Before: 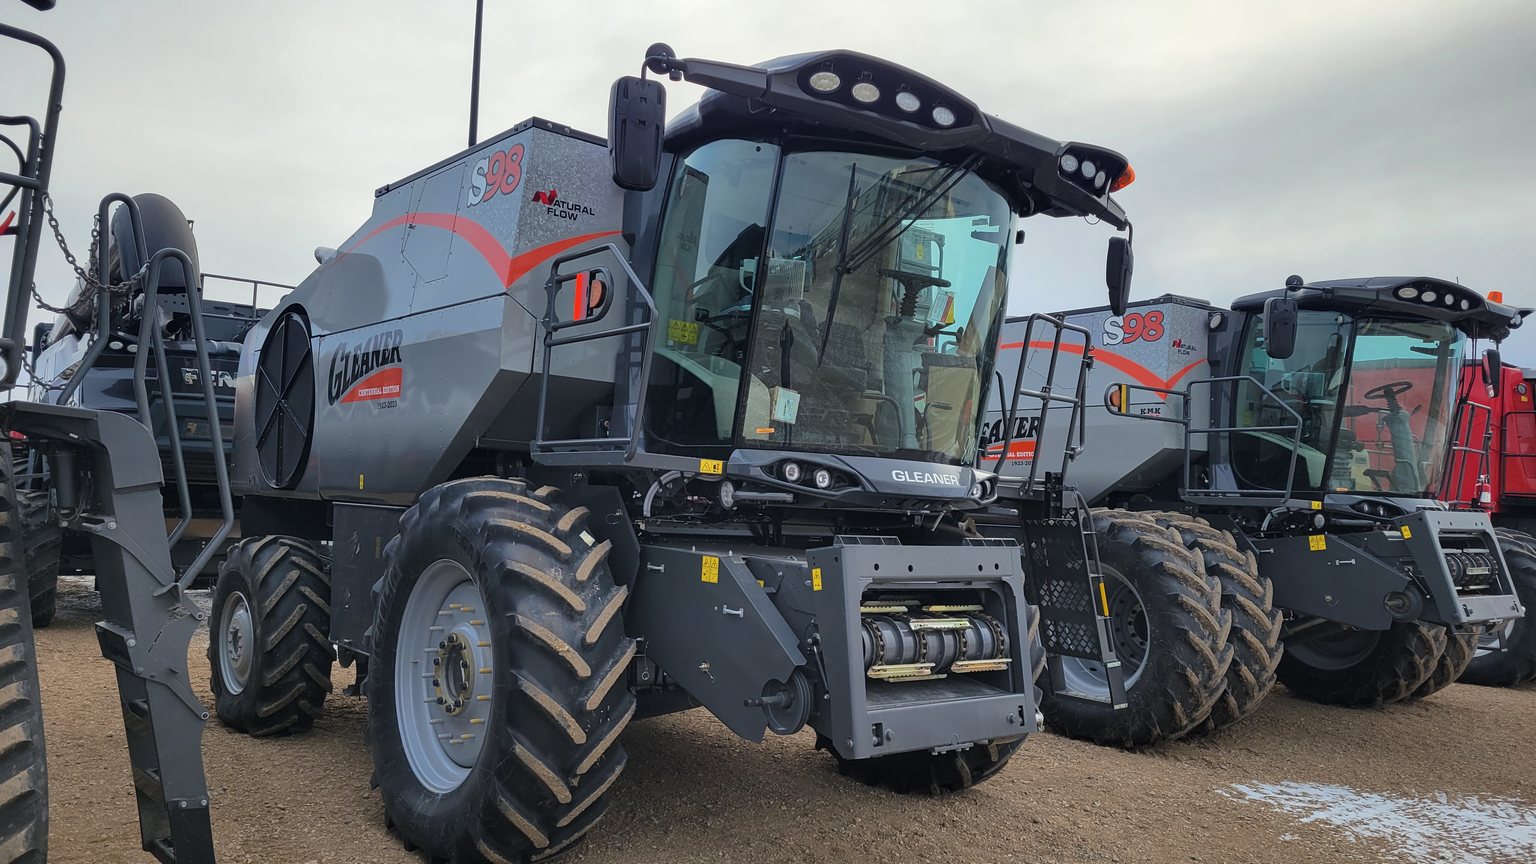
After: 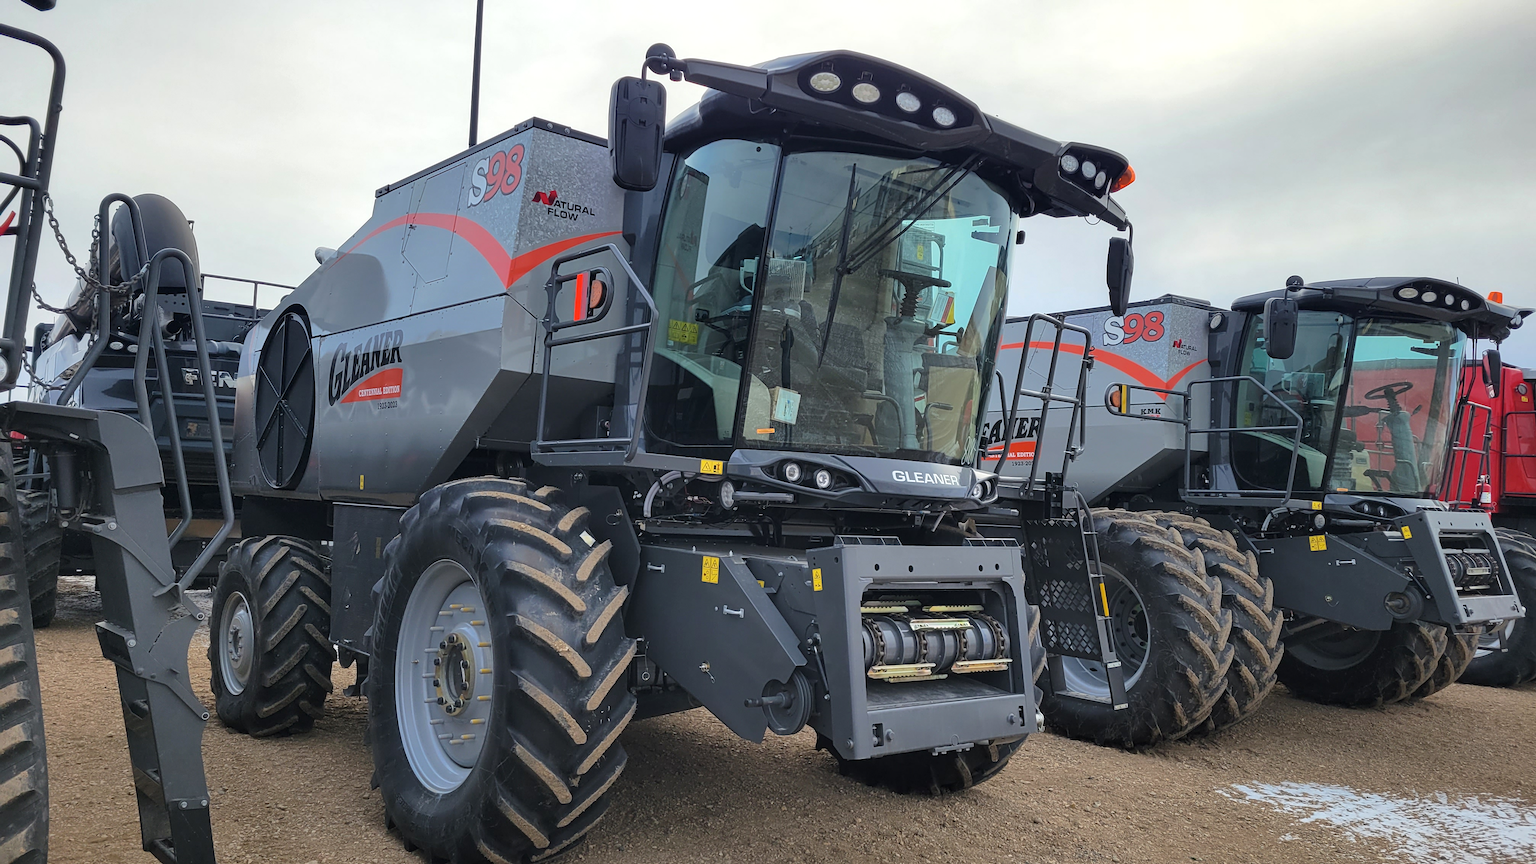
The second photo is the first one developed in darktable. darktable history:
exposure: exposure 0.215 EV, compensate highlight preservation false
